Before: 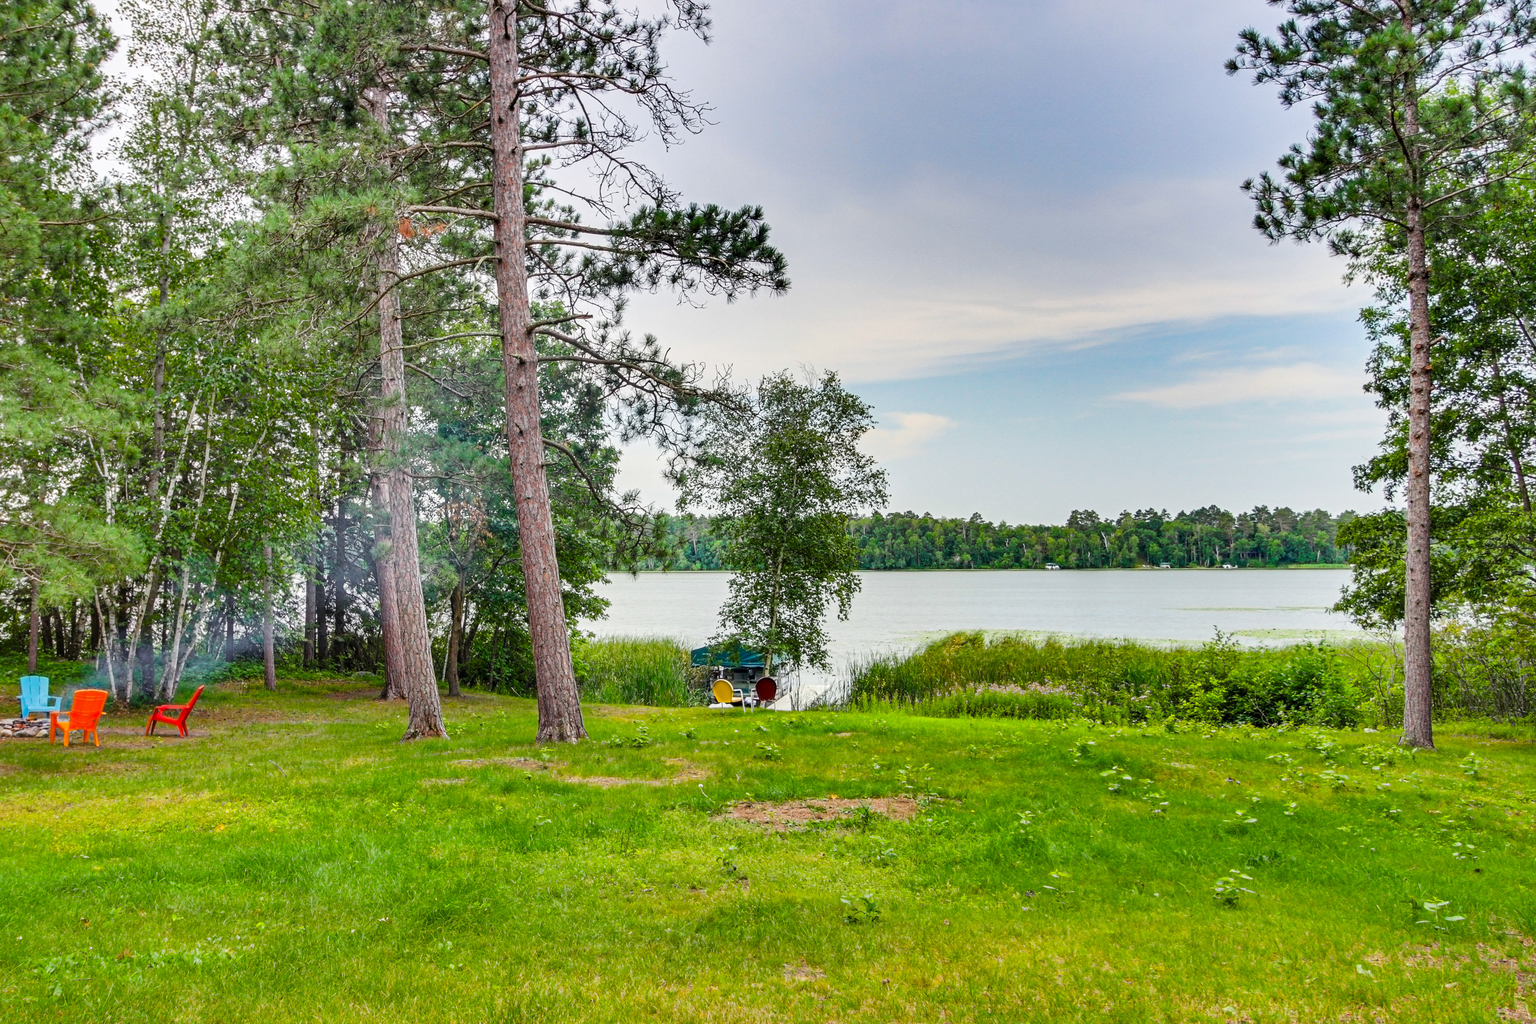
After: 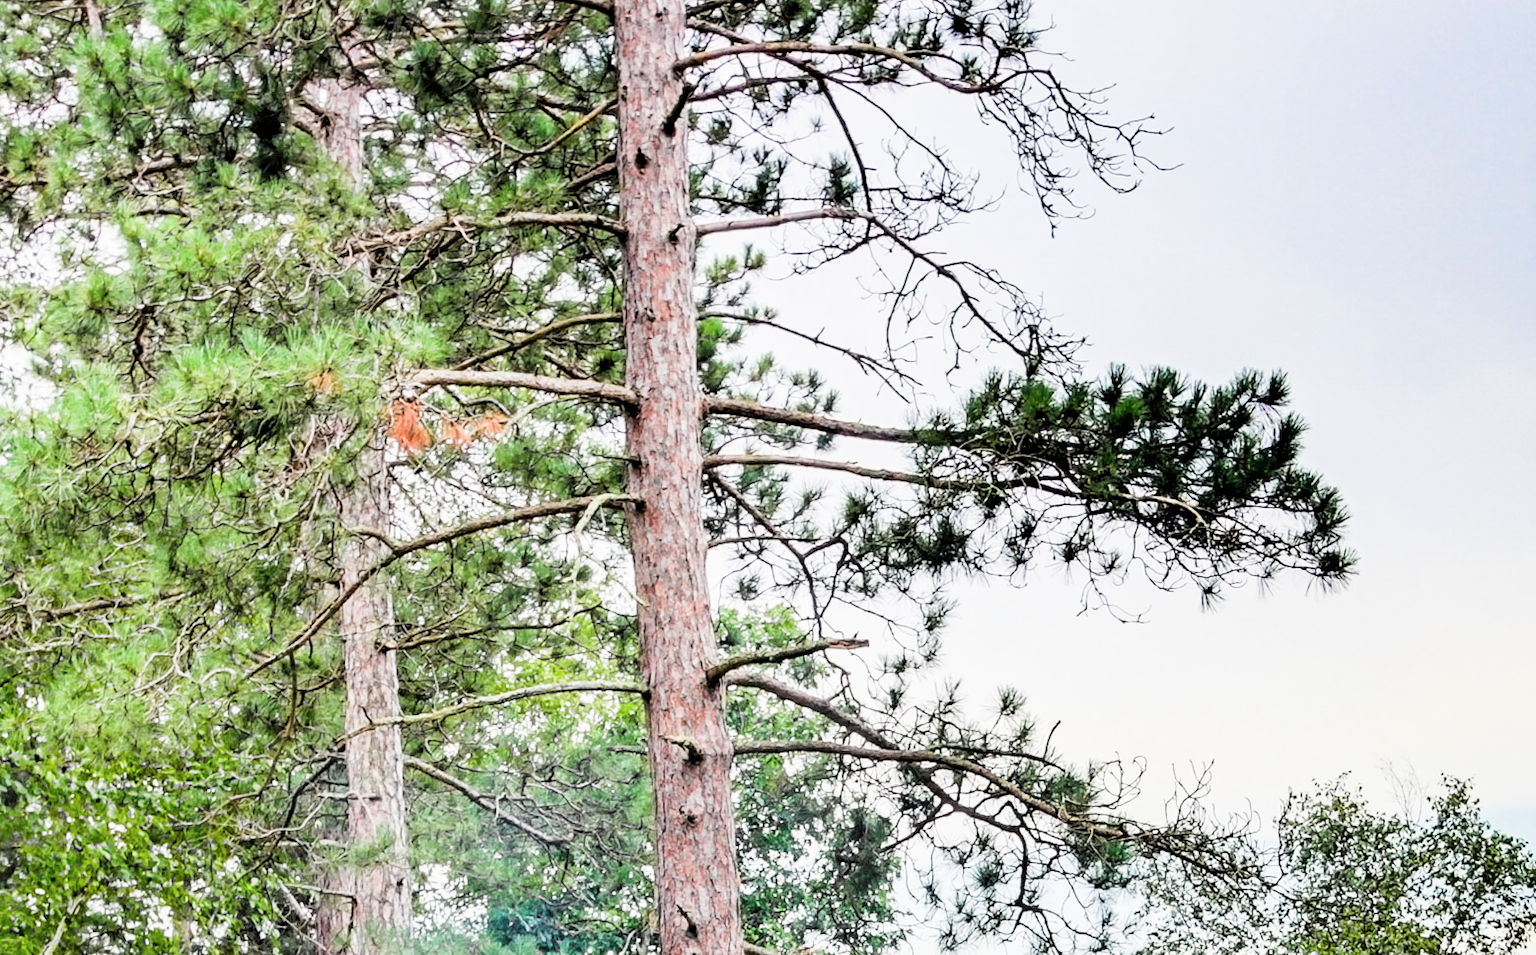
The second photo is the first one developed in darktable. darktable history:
tone equalizer: -8 EV -0.4 EV, -7 EV -0.366 EV, -6 EV -0.353 EV, -5 EV -0.232 EV, -3 EV 0.2 EV, -2 EV 0.317 EV, -1 EV 0.371 EV, +0 EV 0.405 EV
exposure: black level correction -0.002, exposure 0.71 EV, compensate highlight preservation false
crop: left 15.664%, top 5.456%, right 43.788%, bottom 56.659%
filmic rgb: black relative exposure -5.01 EV, white relative exposure 3.99 EV, threshold 3 EV, hardness 2.9, contrast 1.297, highlights saturation mix -29.23%, enable highlight reconstruction true
